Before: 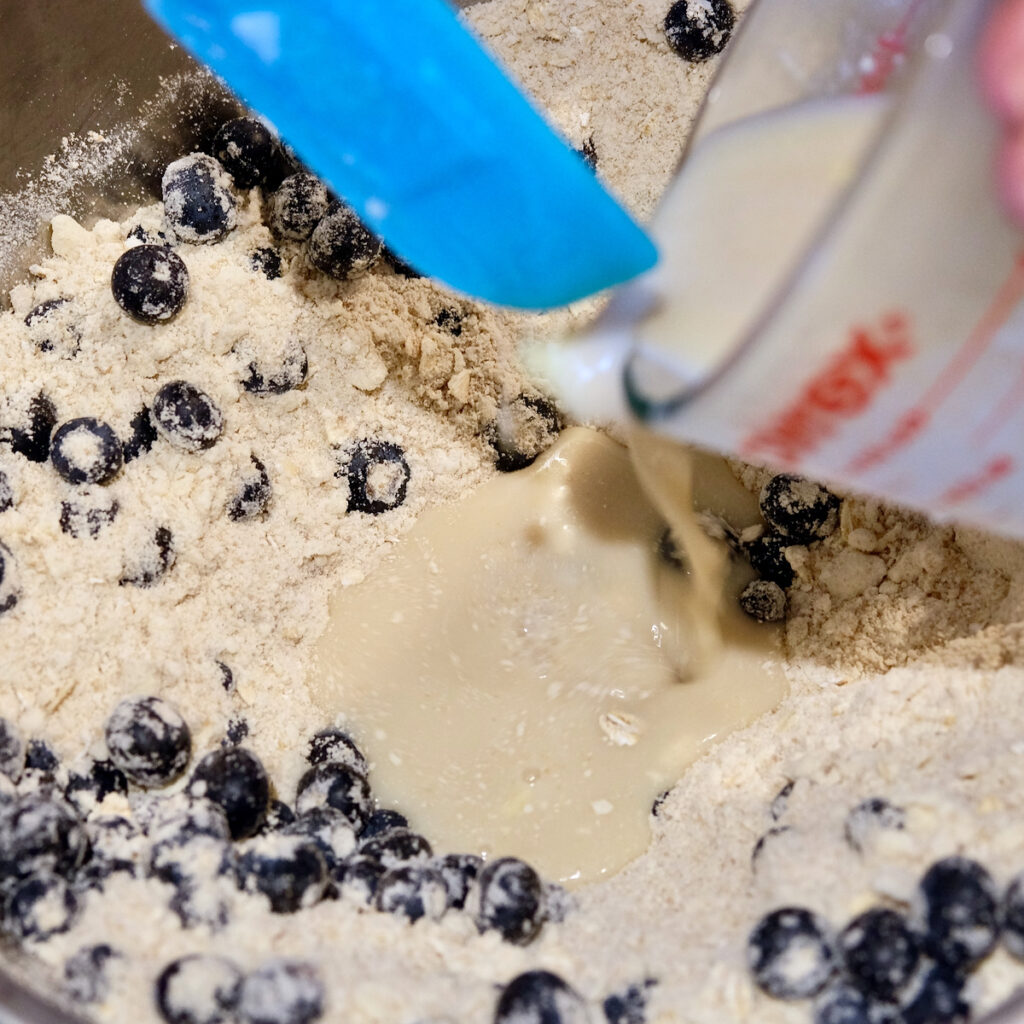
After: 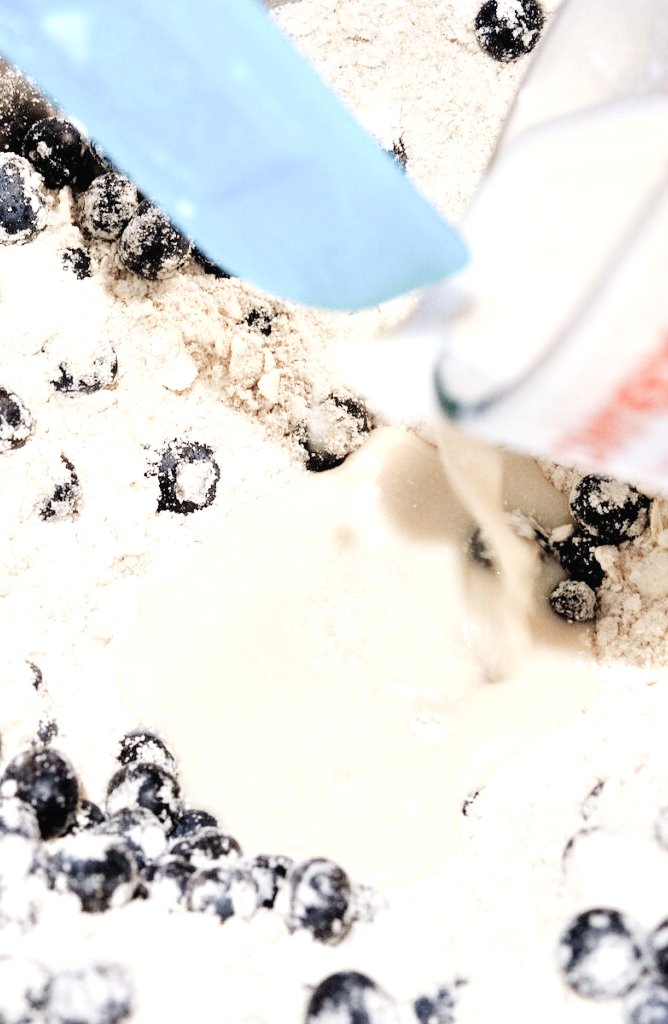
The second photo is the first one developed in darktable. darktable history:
crop and rotate: left 18.585%, right 16.132%
contrast brightness saturation: brightness 0.189, saturation -0.516
color zones: curves: ch1 [(0.239, 0.552) (0.75, 0.5)]; ch2 [(0.25, 0.462) (0.749, 0.457)]
exposure: black level correction 0, exposure 1.001 EV, compensate highlight preservation false
tone curve: curves: ch0 [(0, 0.01) (0.133, 0.057) (0.338, 0.327) (0.494, 0.55) (0.726, 0.807) (1, 1)]; ch1 [(0, 0) (0.346, 0.324) (0.45, 0.431) (0.5, 0.5) (0.522, 0.517) (0.543, 0.578) (1, 1)]; ch2 [(0, 0) (0.44, 0.424) (0.501, 0.499) (0.564, 0.611) (0.622, 0.667) (0.707, 0.746) (1, 1)], preserve colors none
